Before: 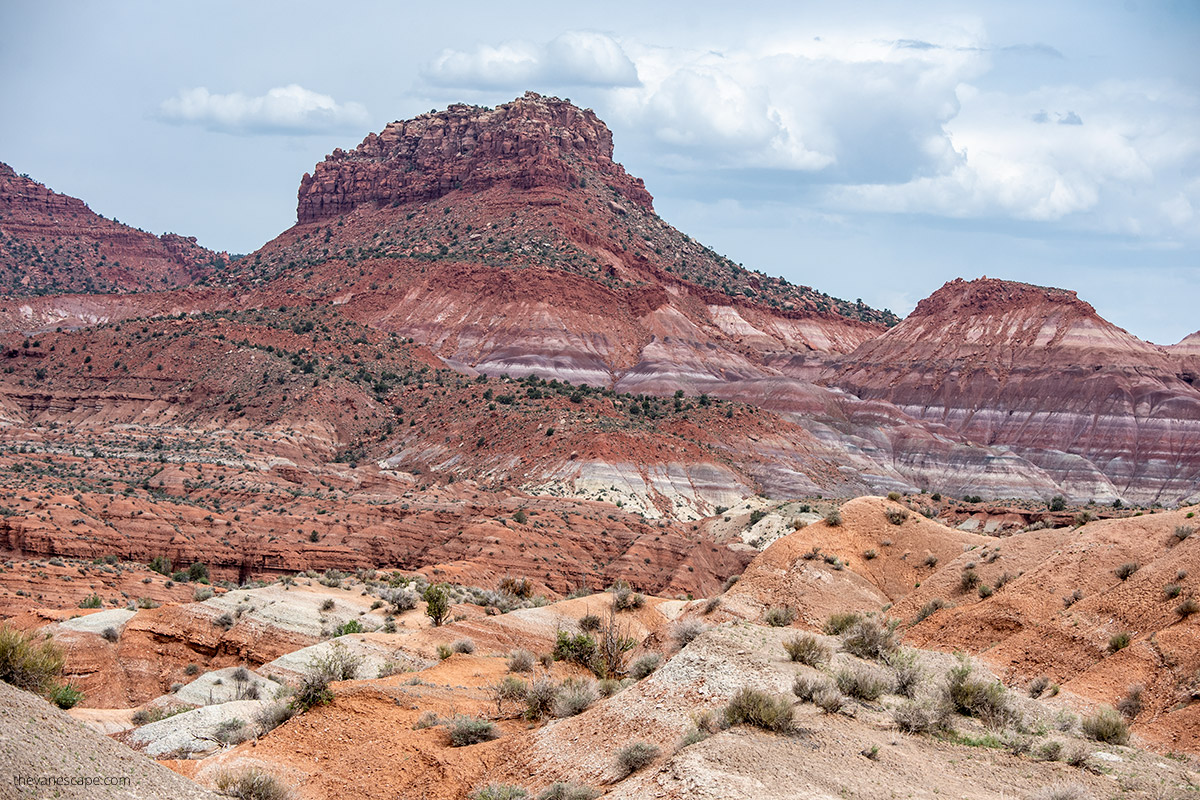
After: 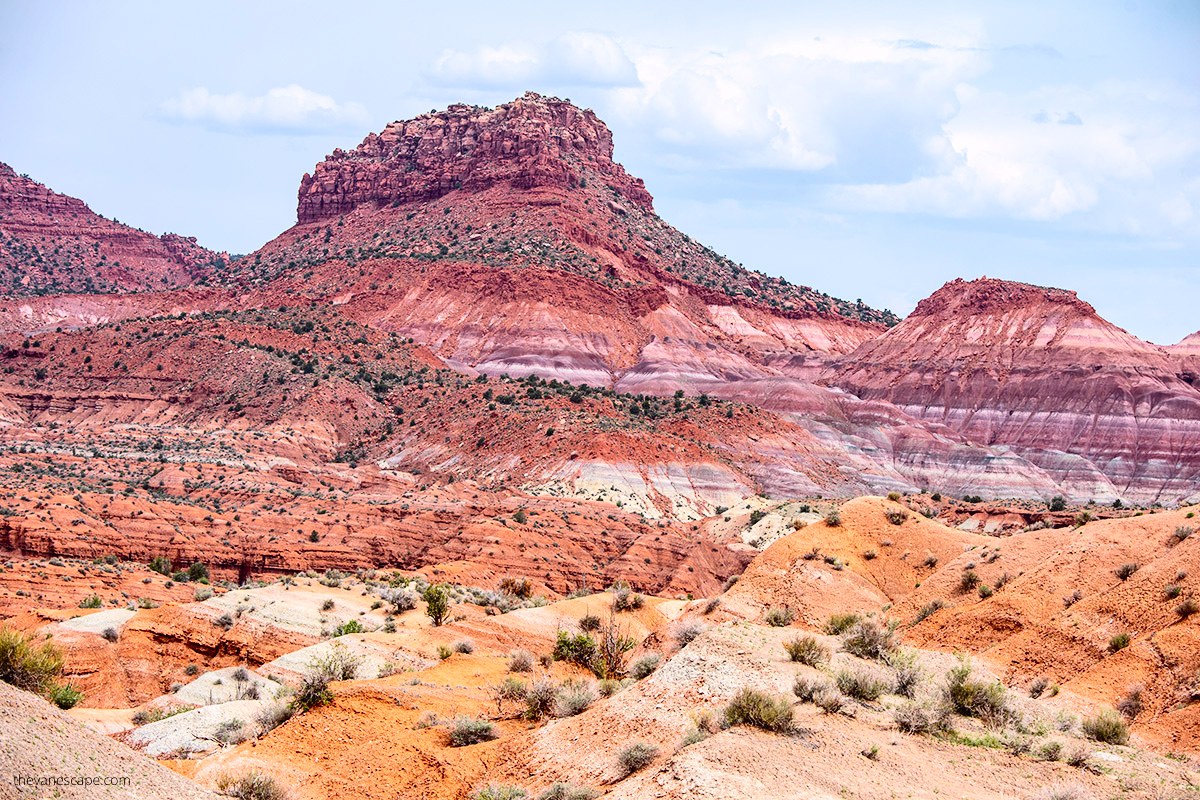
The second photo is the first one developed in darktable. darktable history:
tone curve: curves: ch0 [(0, 0.023) (0.103, 0.087) (0.295, 0.297) (0.445, 0.531) (0.553, 0.665) (0.735, 0.843) (0.994, 1)]; ch1 [(0, 0) (0.414, 0.395) (0.447, 0.447) (0.485, 0.495) (0.512, 0.523) (0.542, 0.581) (0.581, 0.632) (0.646, 0.715) (1, 1)]; ch2 [(0, 0) (0.369, 0.388) (0.449, 0.431) (0.478, 0.471) (0.516, 0.517) (0.579, 0.624) (0.674, 0.775) (1, 1)], color space Lab, independent channels, preserve colors none
